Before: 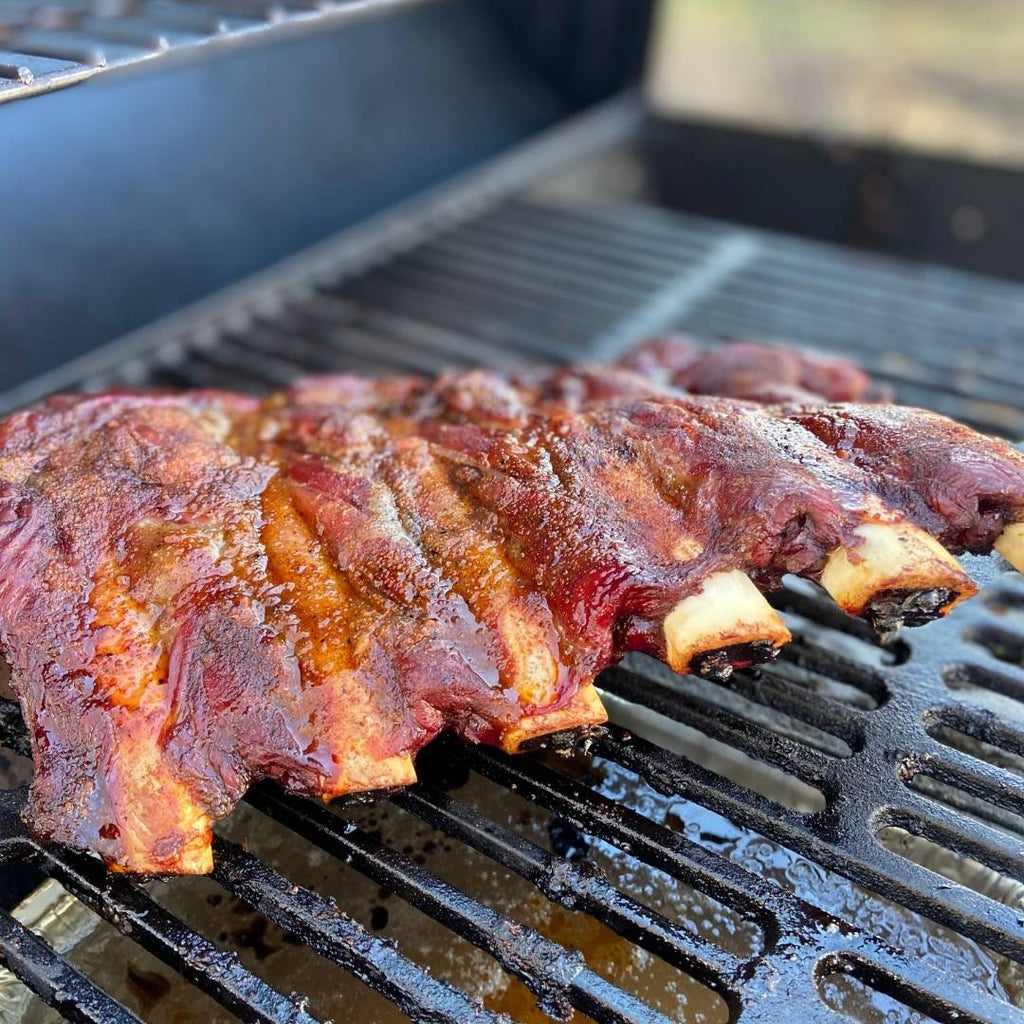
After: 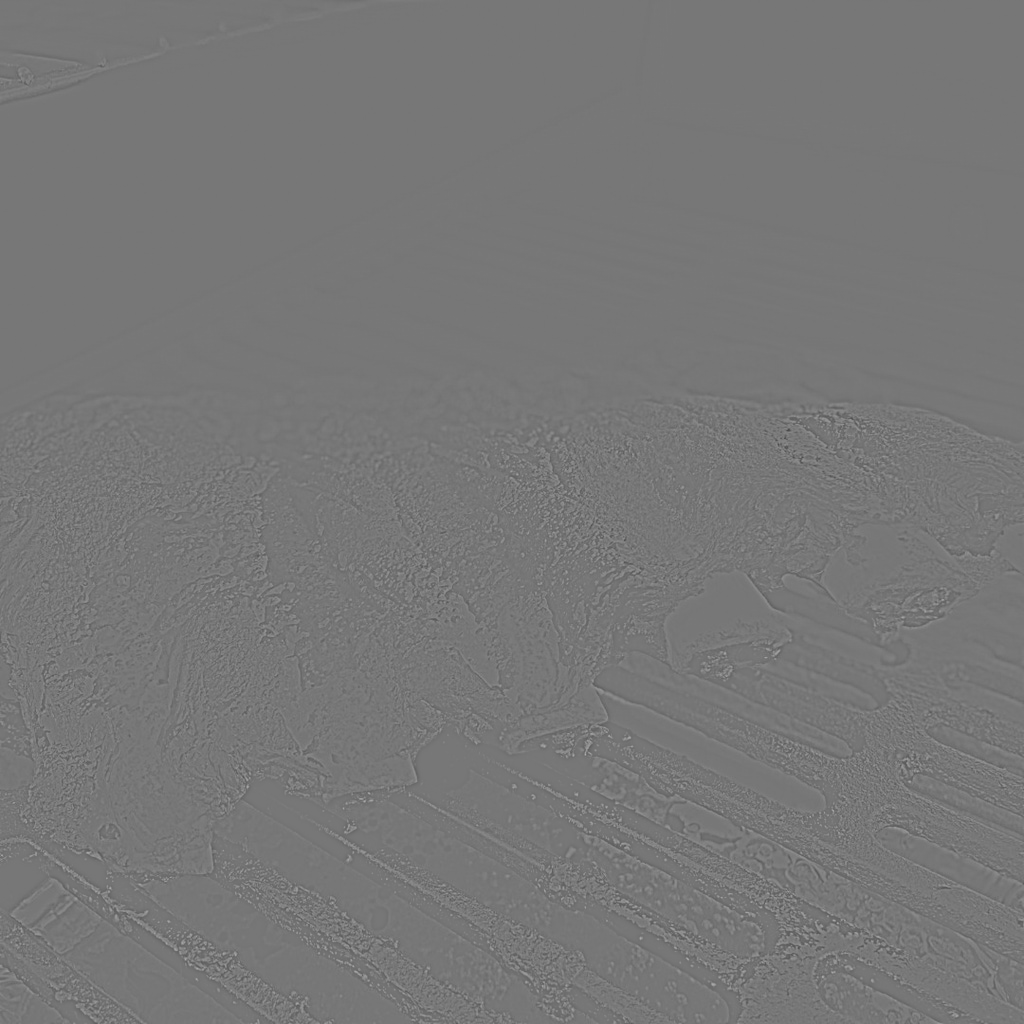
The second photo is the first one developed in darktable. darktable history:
highpass: sharpness 5.84%, contrast boost 8.44%
exposure: exposure -0.36 EV, compensate highlight preservation false
